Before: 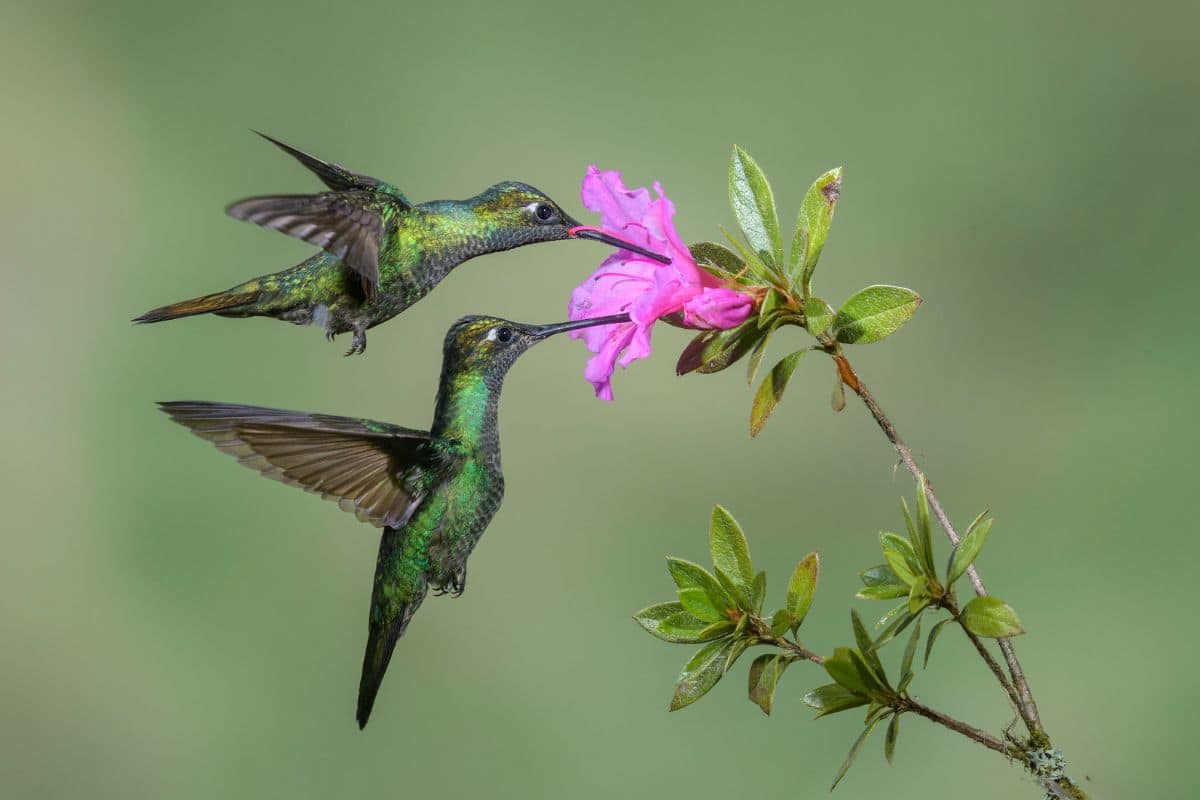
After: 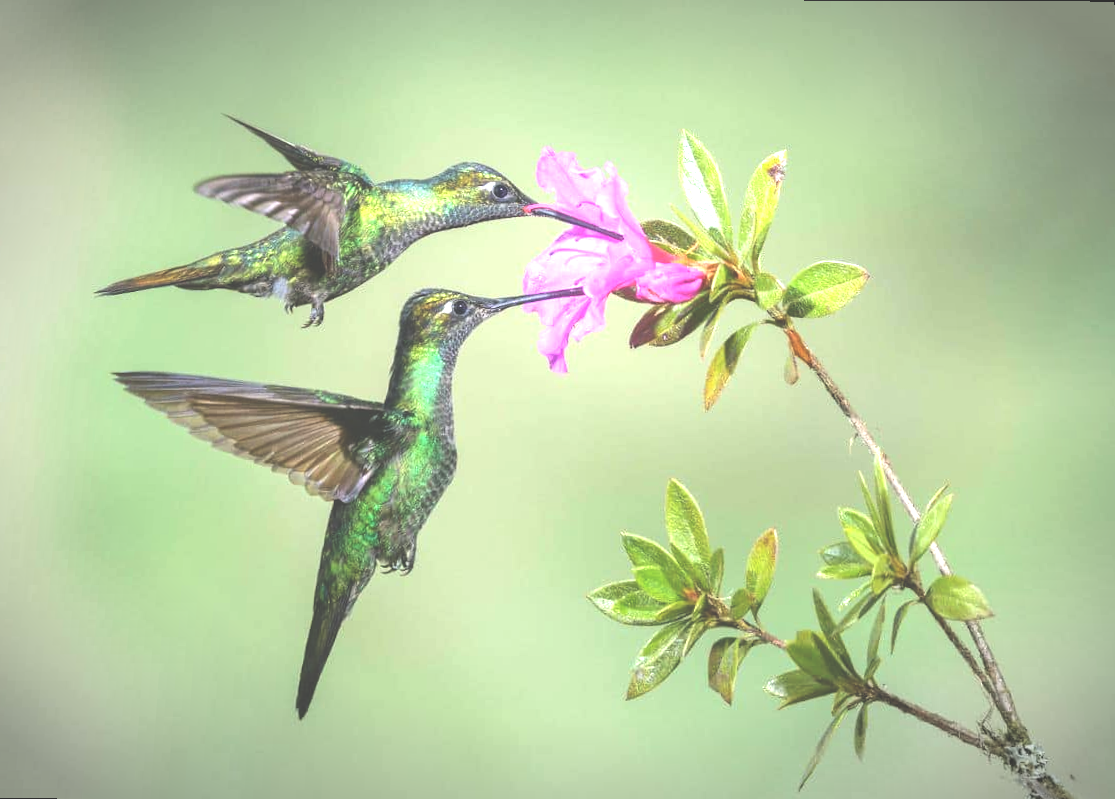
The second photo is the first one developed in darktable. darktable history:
exposure: black level correction -0.023, exposure 1.397 EV, compensate highlight preservation false
vignetting: automatic ratio true
white balance: red 1, blue 1
rotate and perspective: rotation 0.215°, lens shift (vertical) -0.139, crop left 0.069, crop right 0.939, crop top 0.002, crop bottom 0.996
